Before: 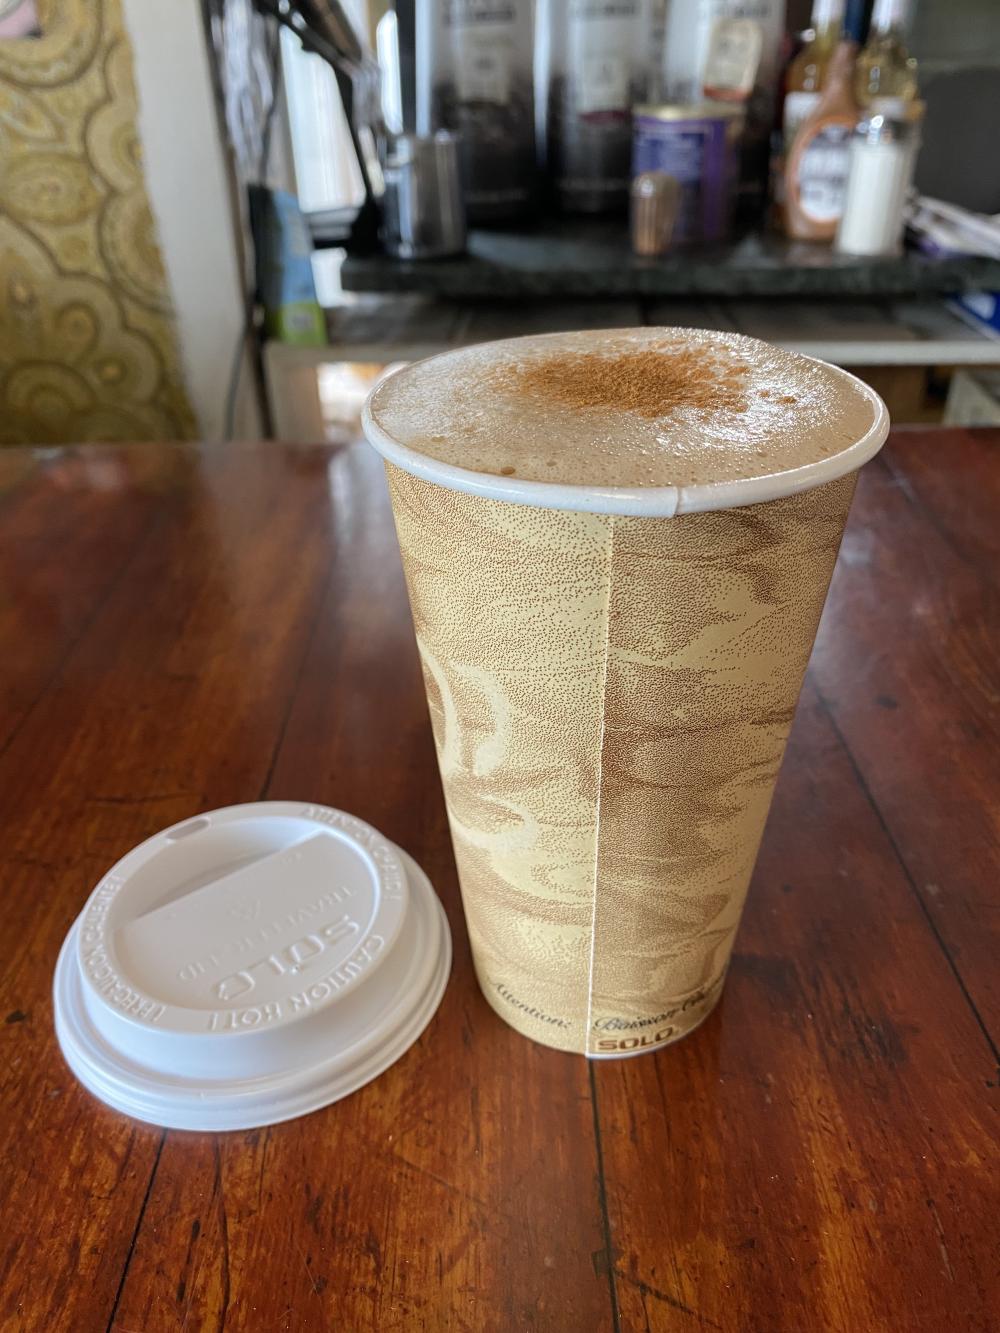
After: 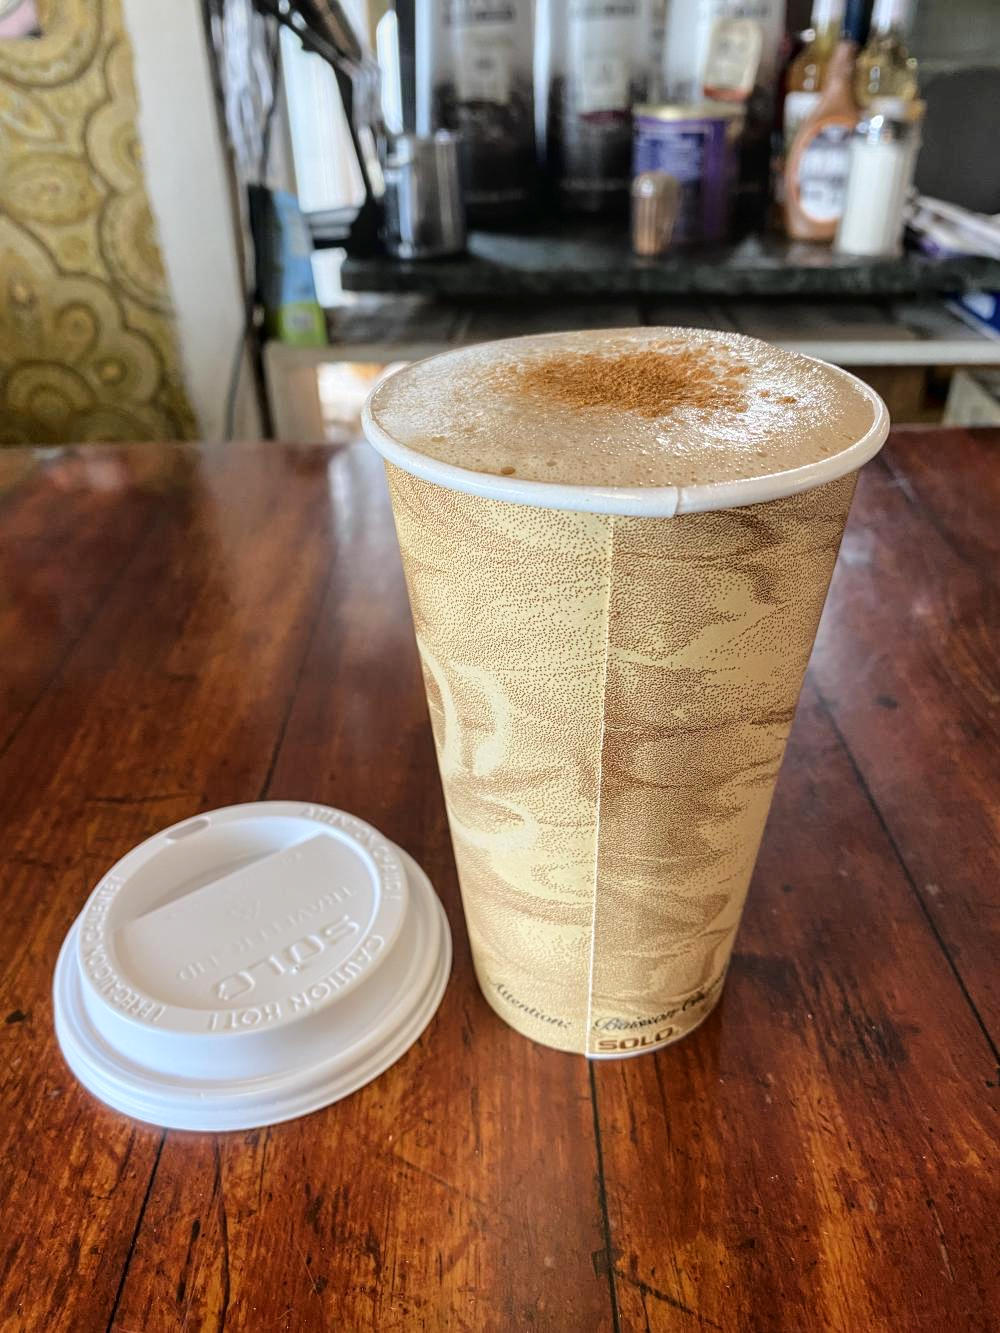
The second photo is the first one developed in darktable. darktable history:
local contrast: on, module defaults
tone curve: curves: ch0 [(0, 0.021) (0.049, 0.044) (0.152, 0.14) (0.328, 0.377) (0.473, 0.543) (0.641, 0.705) (0.85, 0.894) (1, 0.969)]; ch1 [(0, 0) (0.302, 0.331) (0.427, 0.433) (0.472, 0.47) (0.502, 0.503) (0.527, 0.521) (0.564, 0.58) (0.614, 0.626) (0.677, 0.701) (0.859, 0.885) (1, 1)]; ch2 [(0, 0) (0.33, 0.301) (0.447, 0.44) (0.487, 0.496) (0.502, 0.516) (0.535, 0.563) (0.565, 0.593) (0.618, 0.628) (1, 1)], color space Lab, linked channels, preserve colors none
